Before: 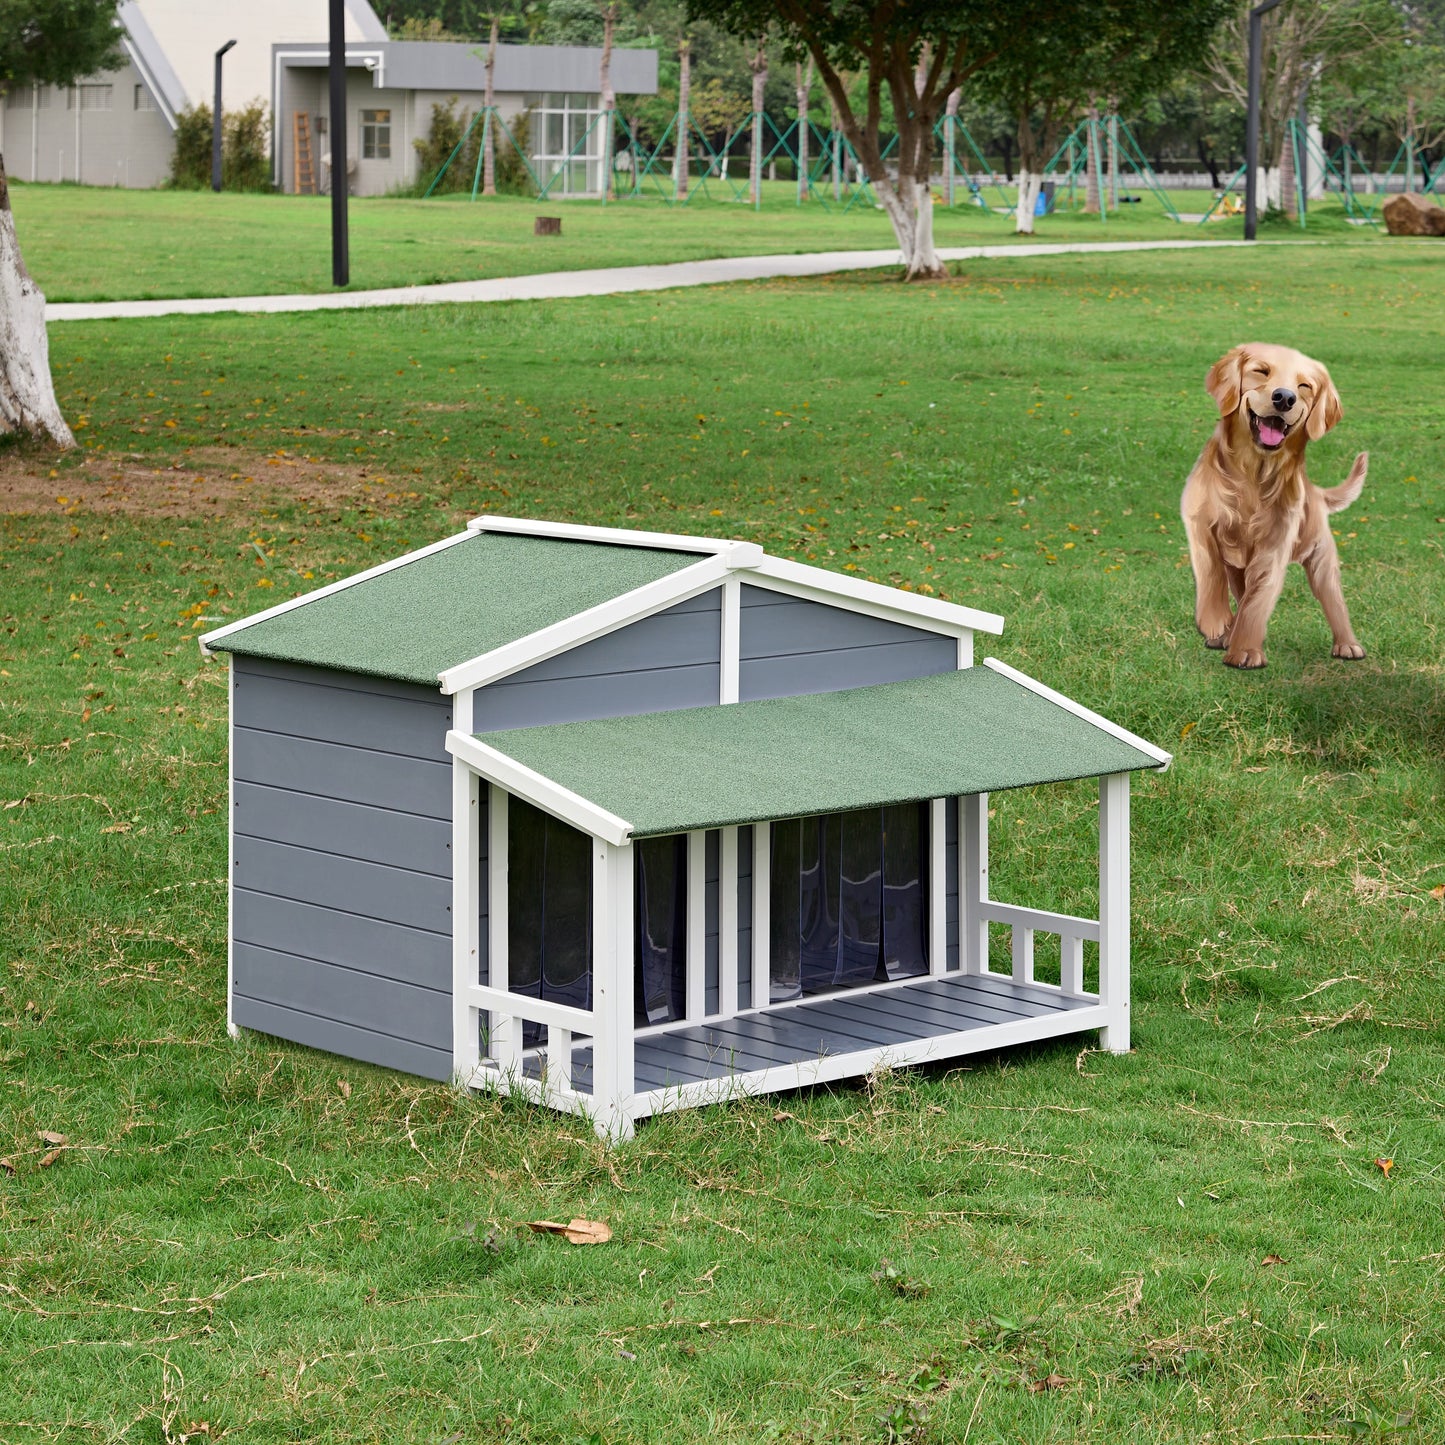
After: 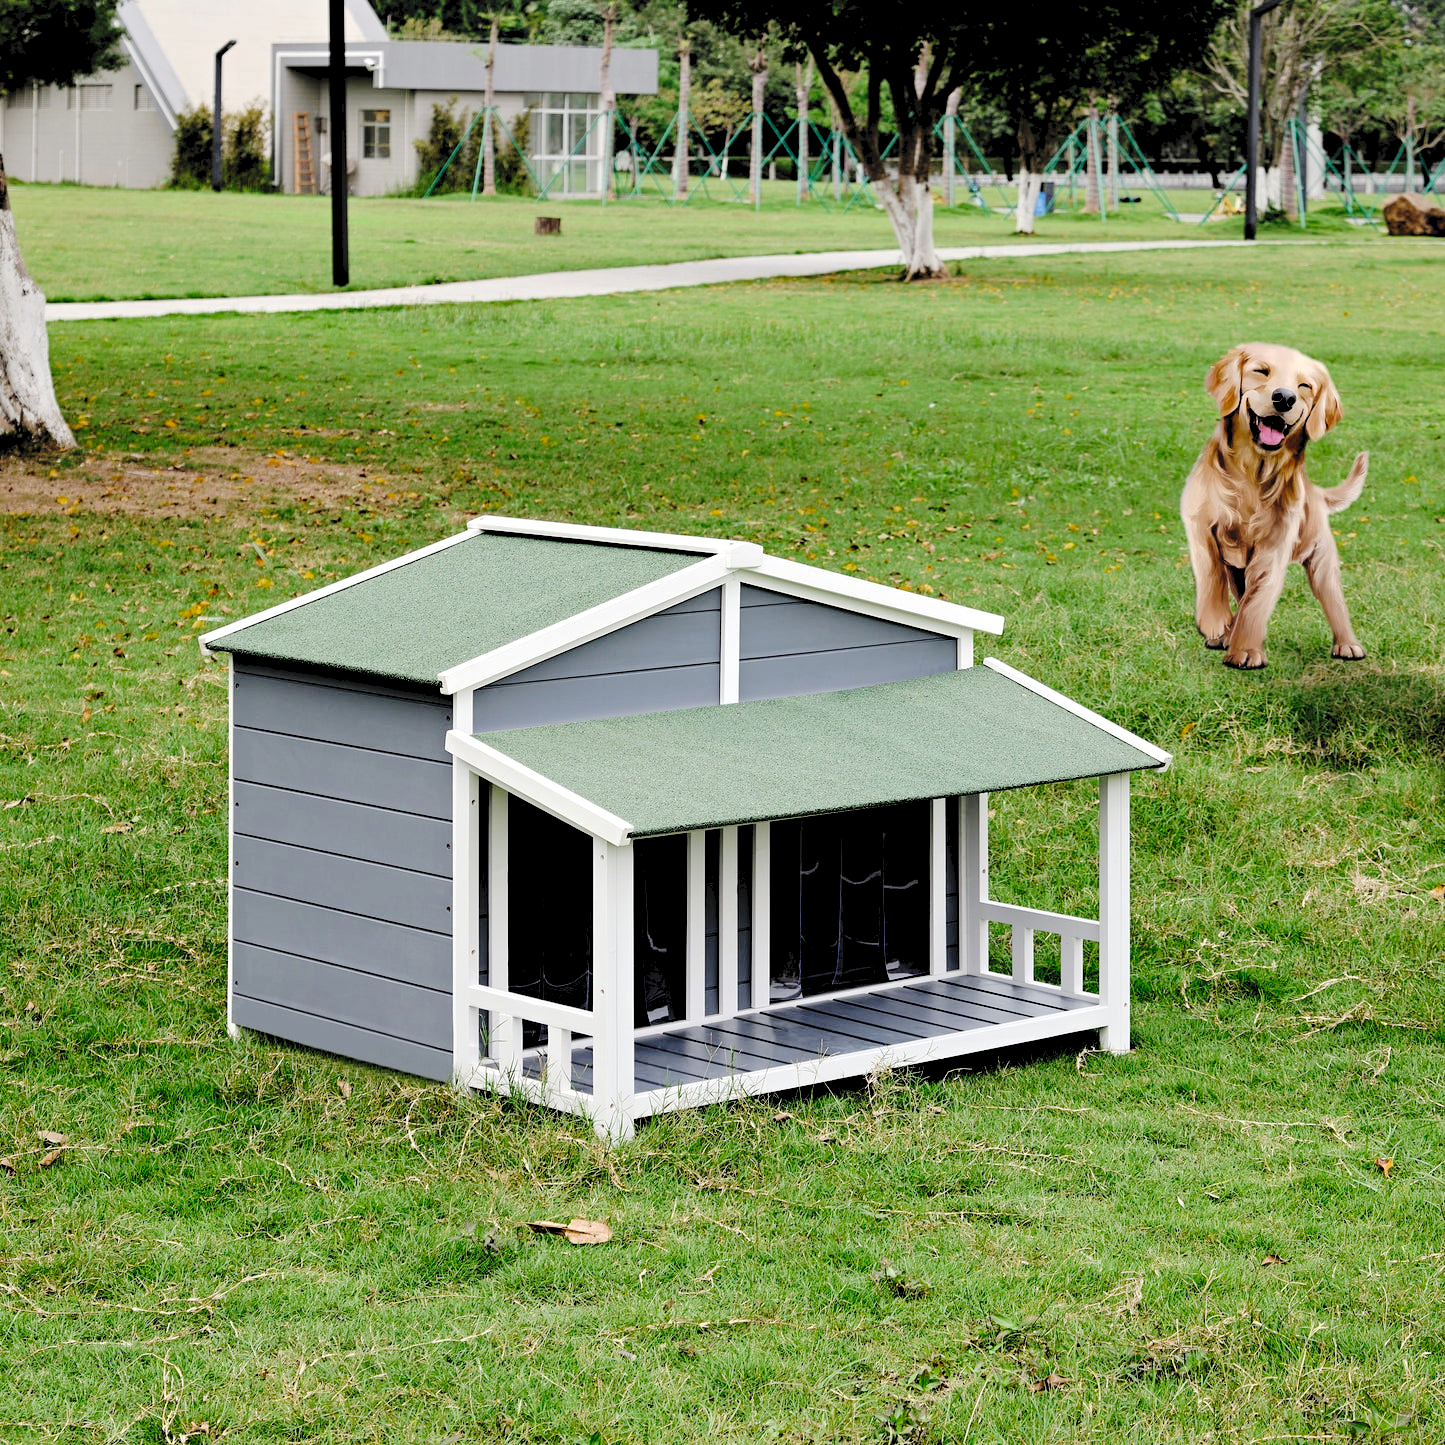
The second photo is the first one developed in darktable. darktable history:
rgb levels: levels [[0.034, 0.472, 0.904], [0, 0.5, 1], [0, 0.5, 1]]
tone curve: curves: ch0 [(0, 0) (0.003, 0.064) (0.011, 0.065) (0.025, 0.061) (0.044, 0.068) (0.069, 0.083) (0.1, 0.102) (0.136, 0.126) (0.177, 0.172) (0.224, 0.225) (0.277, 0.306) (0.335, 0.397) (0.399, 0.483) (0.468, 0.56) (0.543, 0.634) (0.623, 0.708) (0.709, 0.77) (0.801, 0.832) (0.898, 0.899) (1, 1)], preserve colors none
vibrance: on, module defaults
